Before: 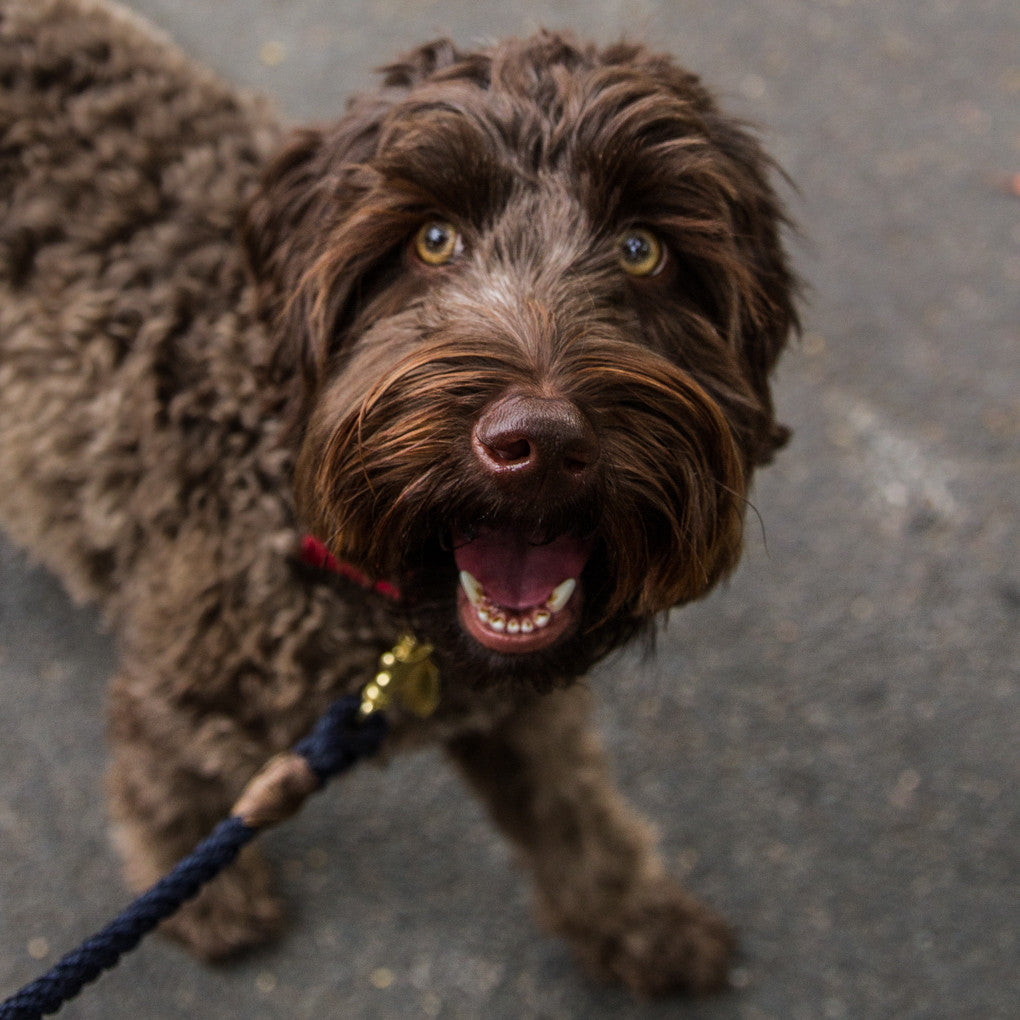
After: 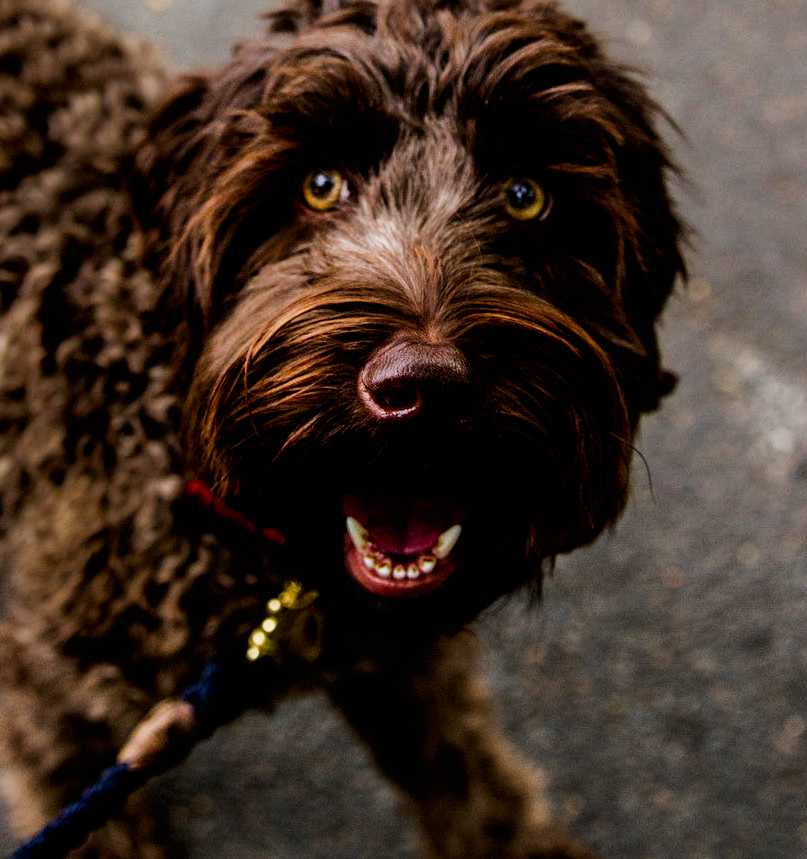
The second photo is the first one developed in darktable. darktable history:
tone curve: curves: ch0 [(0, 0) (0.003, 0) (0.011, 0.001) (0.025, 0.003) (0.044, 0.004) (0.069, 0.007) (0.1, 0.01) (0.136, 0.033) (0.177, 0.082) (0.224, 0.141) (0.277, 0.208) (0.335, 0.282) (0.399, 0.363) (0.468, 0.451) (0.543, 0.545) (0.623, 0.647) (0.709, 0.756) (0.801, 0.87) (0.898, 0.972) (1, 1)], preserve colors none
crop: left 11.225%, top 5.381%, right 9.565%, bottom 10.314%
sigmoid: on, module defaults
